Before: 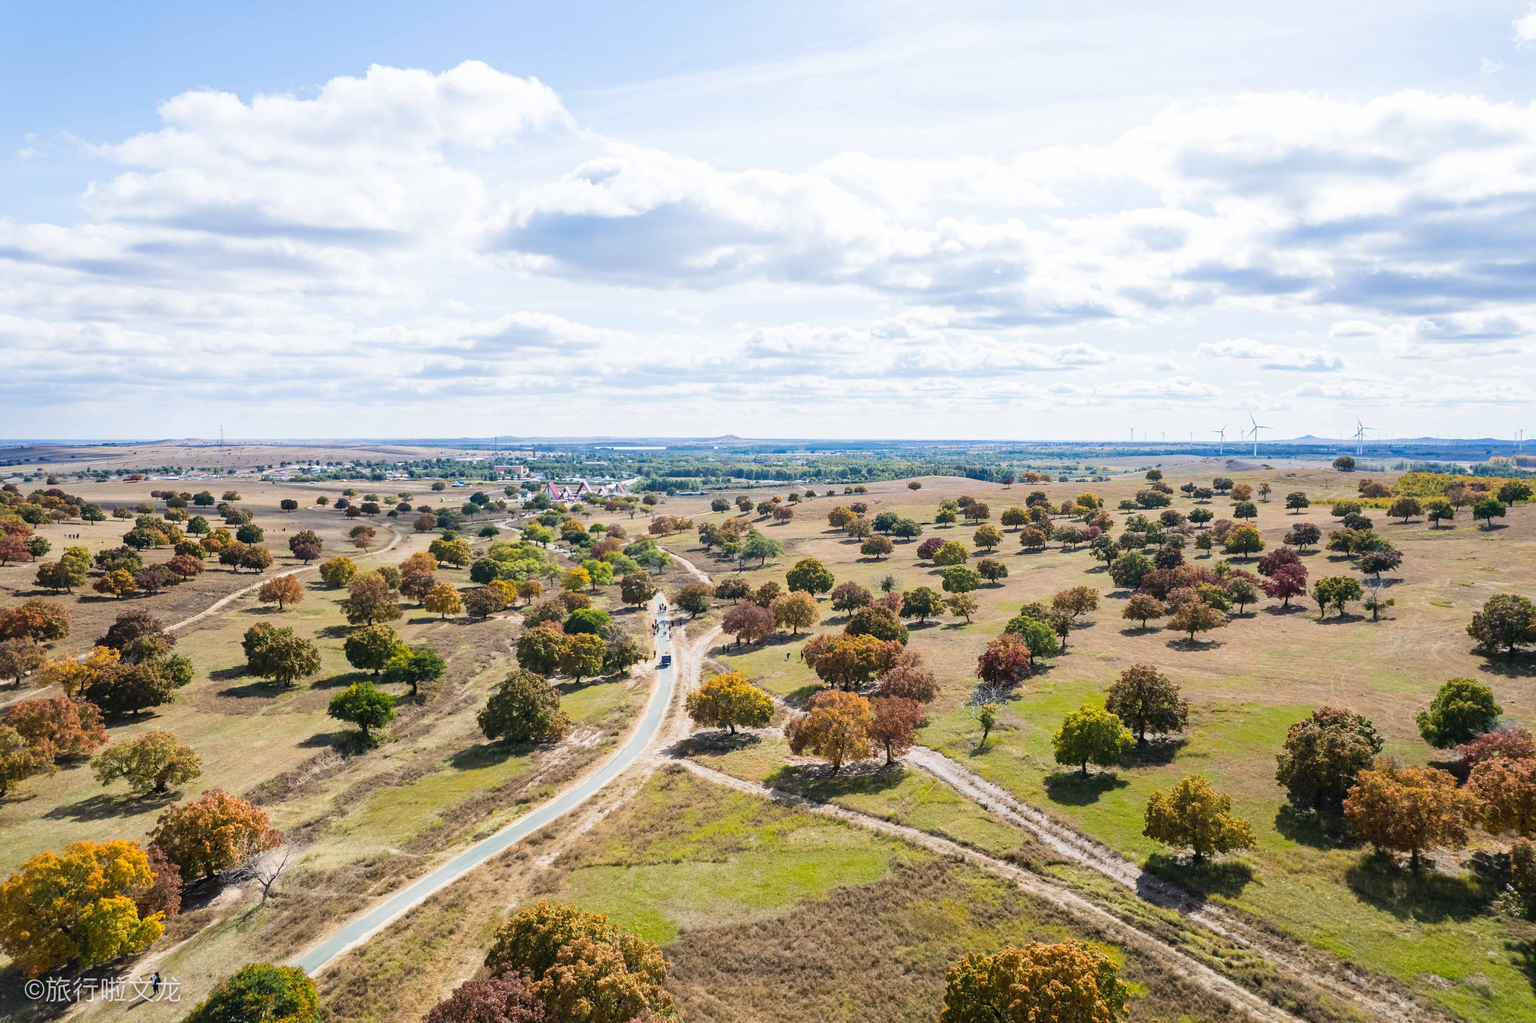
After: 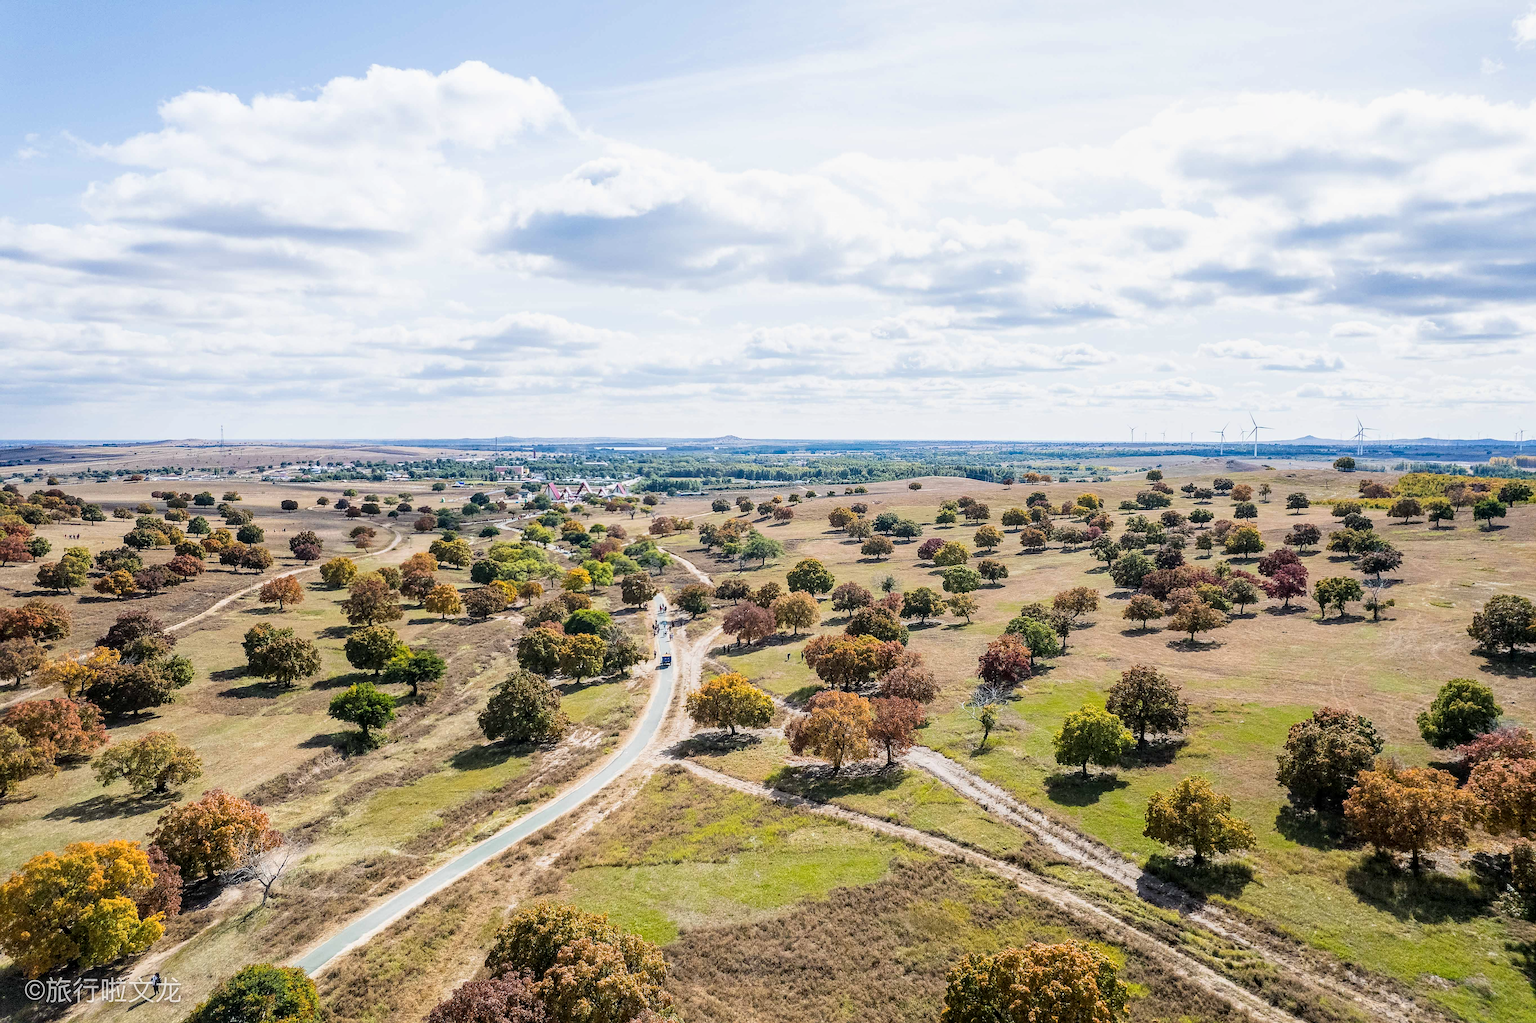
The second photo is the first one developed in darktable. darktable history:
local contrast: on, module defaults
shadows and highlights: shadows -10.9, white point adjustment 1.6, highlights 9.78
sharpen: radius 1.426, amount 1.24, threshold 0.615
filmic rgb: black relative exposure -9.37 EV, white relative exposure 3.03 EV, hardness 6.09
